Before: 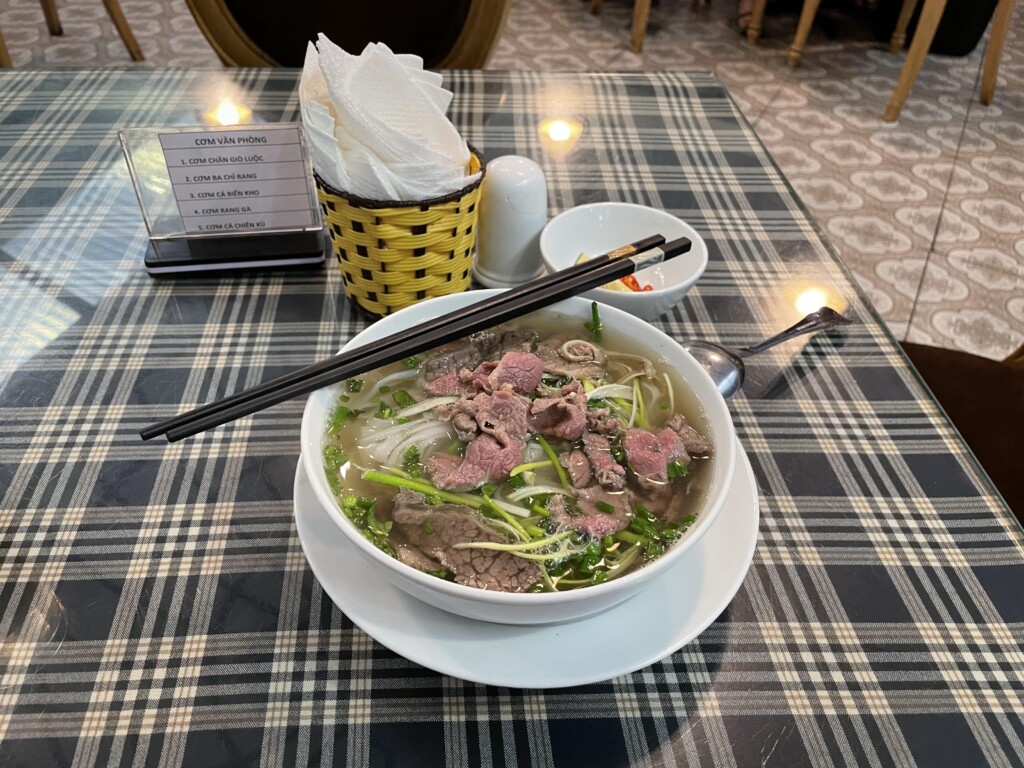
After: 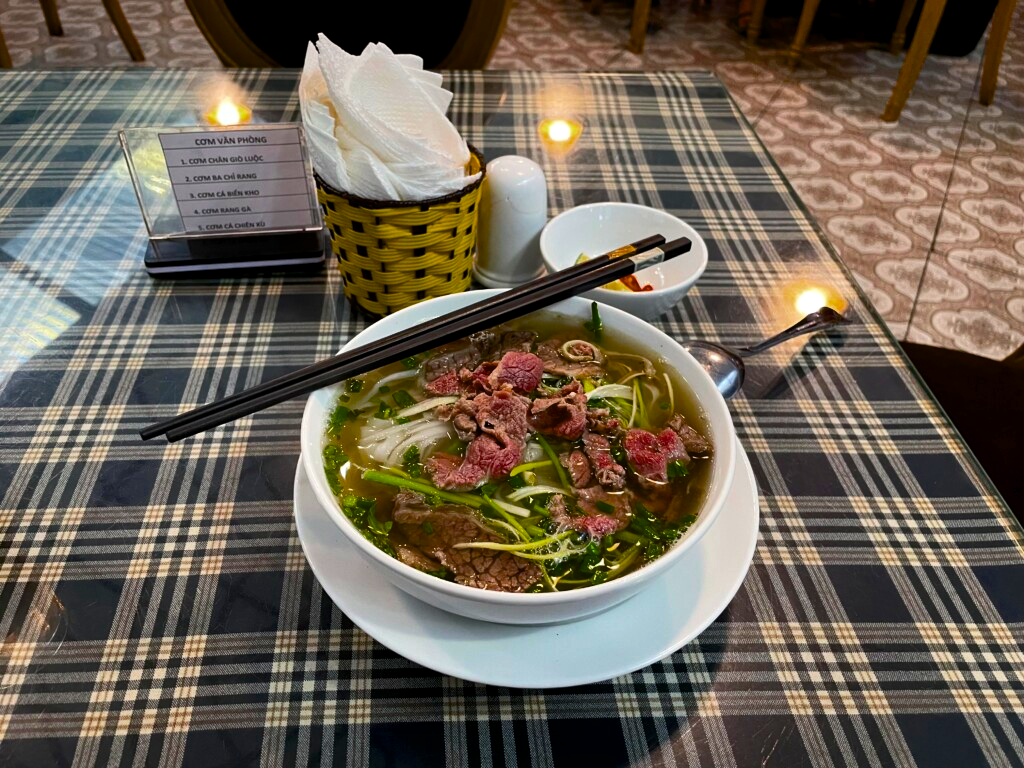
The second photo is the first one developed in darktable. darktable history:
color balance rgb: global offset › luminance -0.401%, perceptual saturation grading › global saturation 39.885%, perceptual brilliance grading › highlights 3.936%, perceptual brilliance grading › mid-tones -17.982%, perceptual brilliance grading › shadows -41.808%, saturation formula JzAzBz (2021)
